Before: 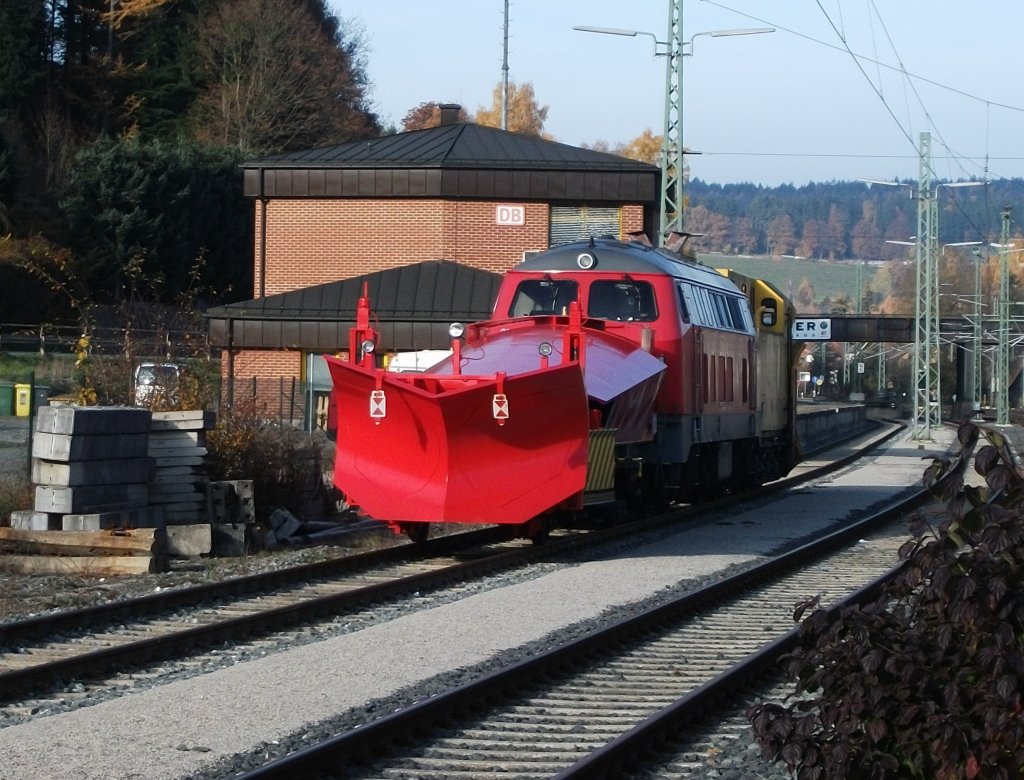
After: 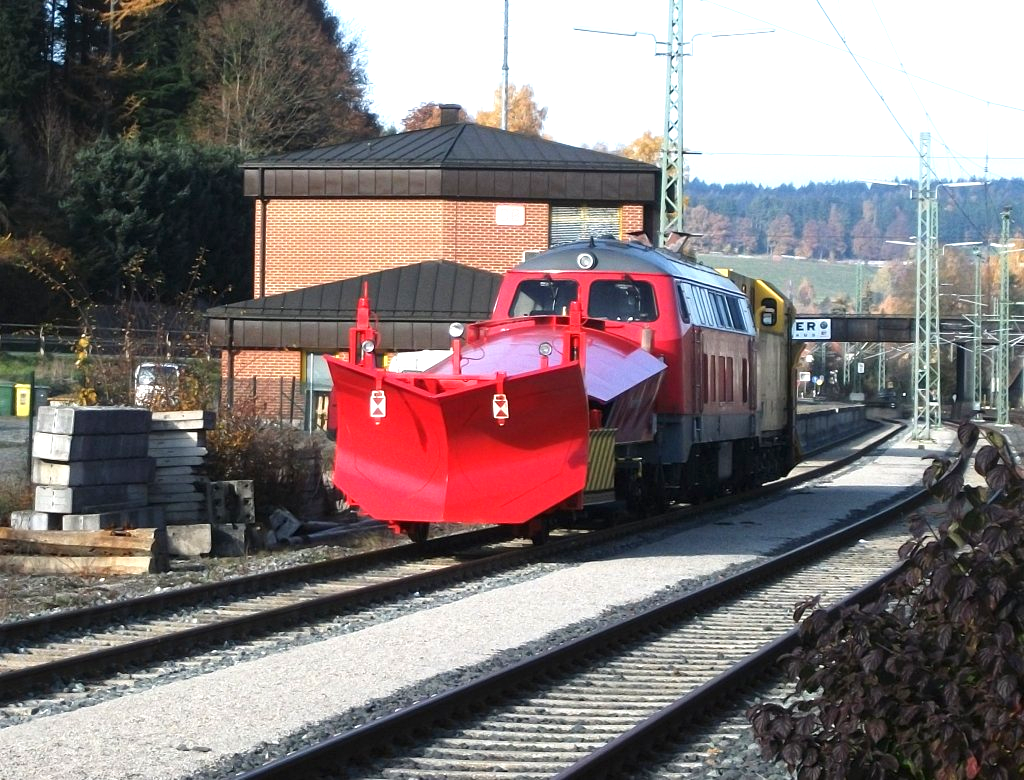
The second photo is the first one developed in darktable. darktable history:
exposure: black level correction 0, exposure 0.948 EV, compensate exposure bias true, compensate highlight preservation false
